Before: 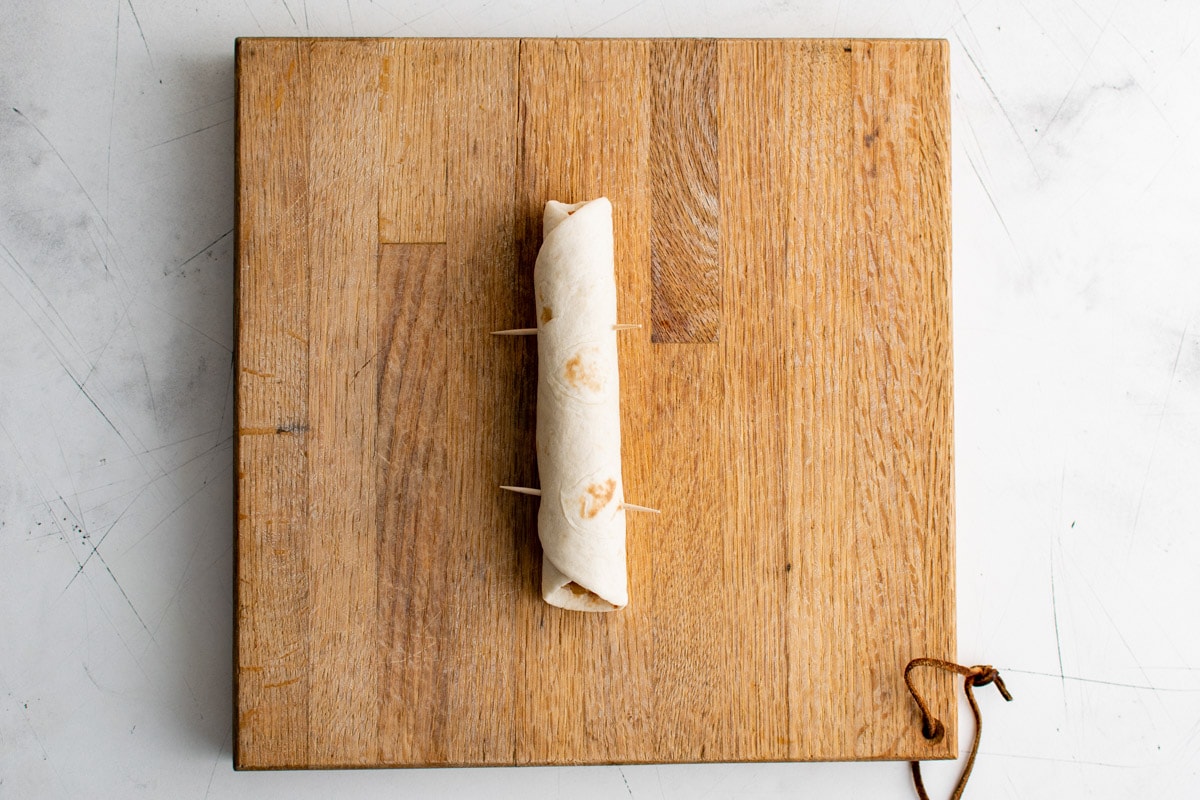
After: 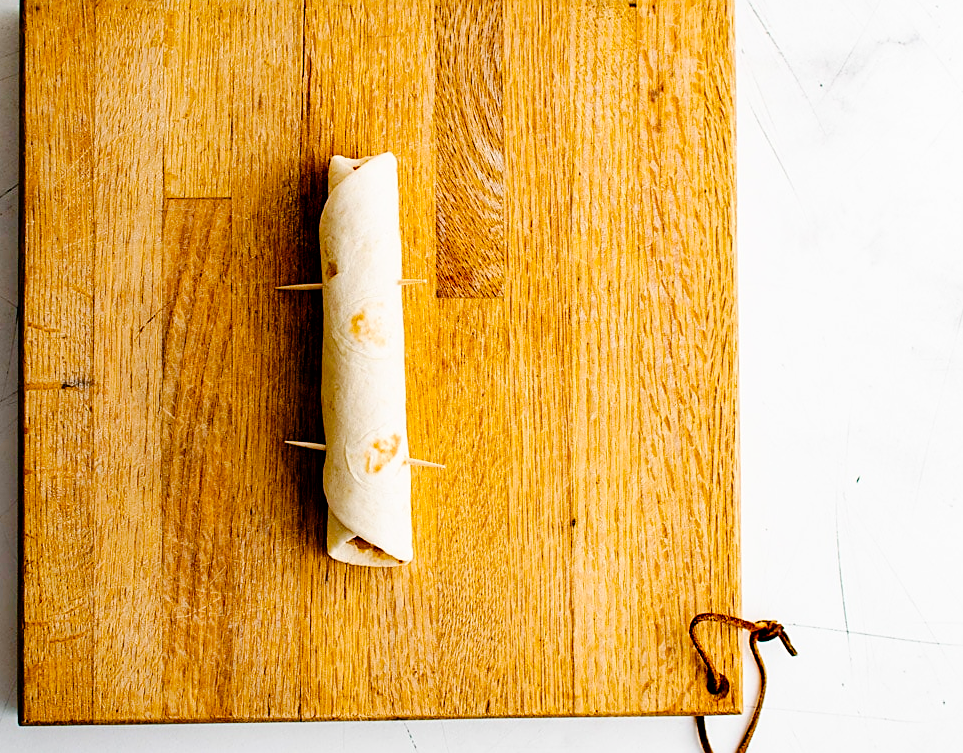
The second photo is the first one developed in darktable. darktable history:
tone curve: curves: ch0 [(0, 0) (0.003, 0) (0.011, 0.001) (0.025, 0.003) (0.044, 0.005) (0.069, 0.013) (0.1, 0.024) (0.136, 0.04) (0.177, 0.087) (0.224, 0.148) (0.277, 0.238) (0.335, 0.335) (0.399, 0.43) (0.468, 0.524) (0.543, 0.621) (0.623, 0.712) (0.709, 0.788) (0.801, 0.867) (0.898, 0.947) (1, 1)], preserve colors none
color balance rgb: perceptual saturation grading › global saturation 20%, perceptual saturation grading › highlights -25%, perceptual saturation grading › shadows 25%, global vibrance 50%
sharpen: on, module defaults
crop and rotate: left 17.959%, top 5.771%, right 1.742%
